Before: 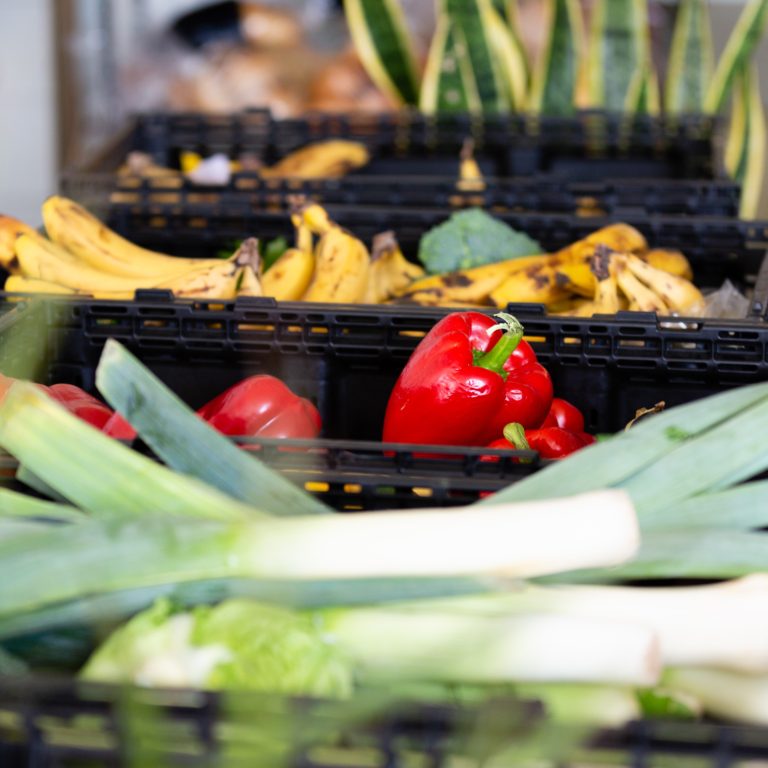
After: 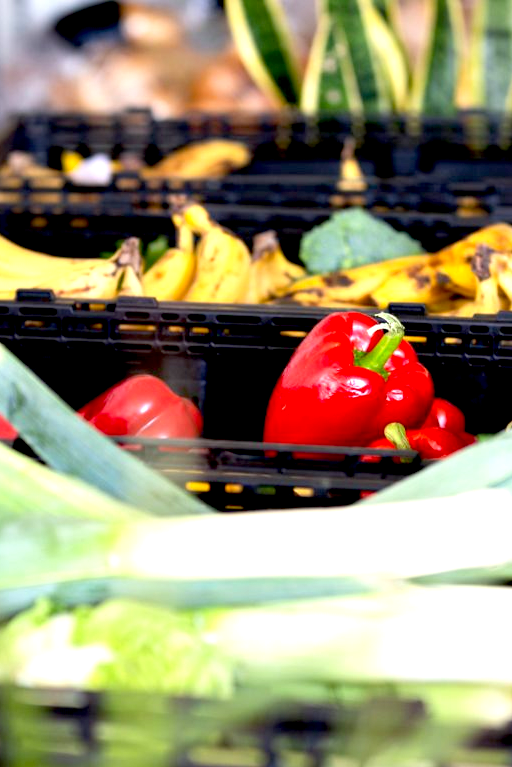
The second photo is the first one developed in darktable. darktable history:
crop and rotate: left 15.546%, right 17.787%
exposure: black level correction 0.012, exposure 0.7 EV, compensate exposure bias true, compensate highlight preservation false
